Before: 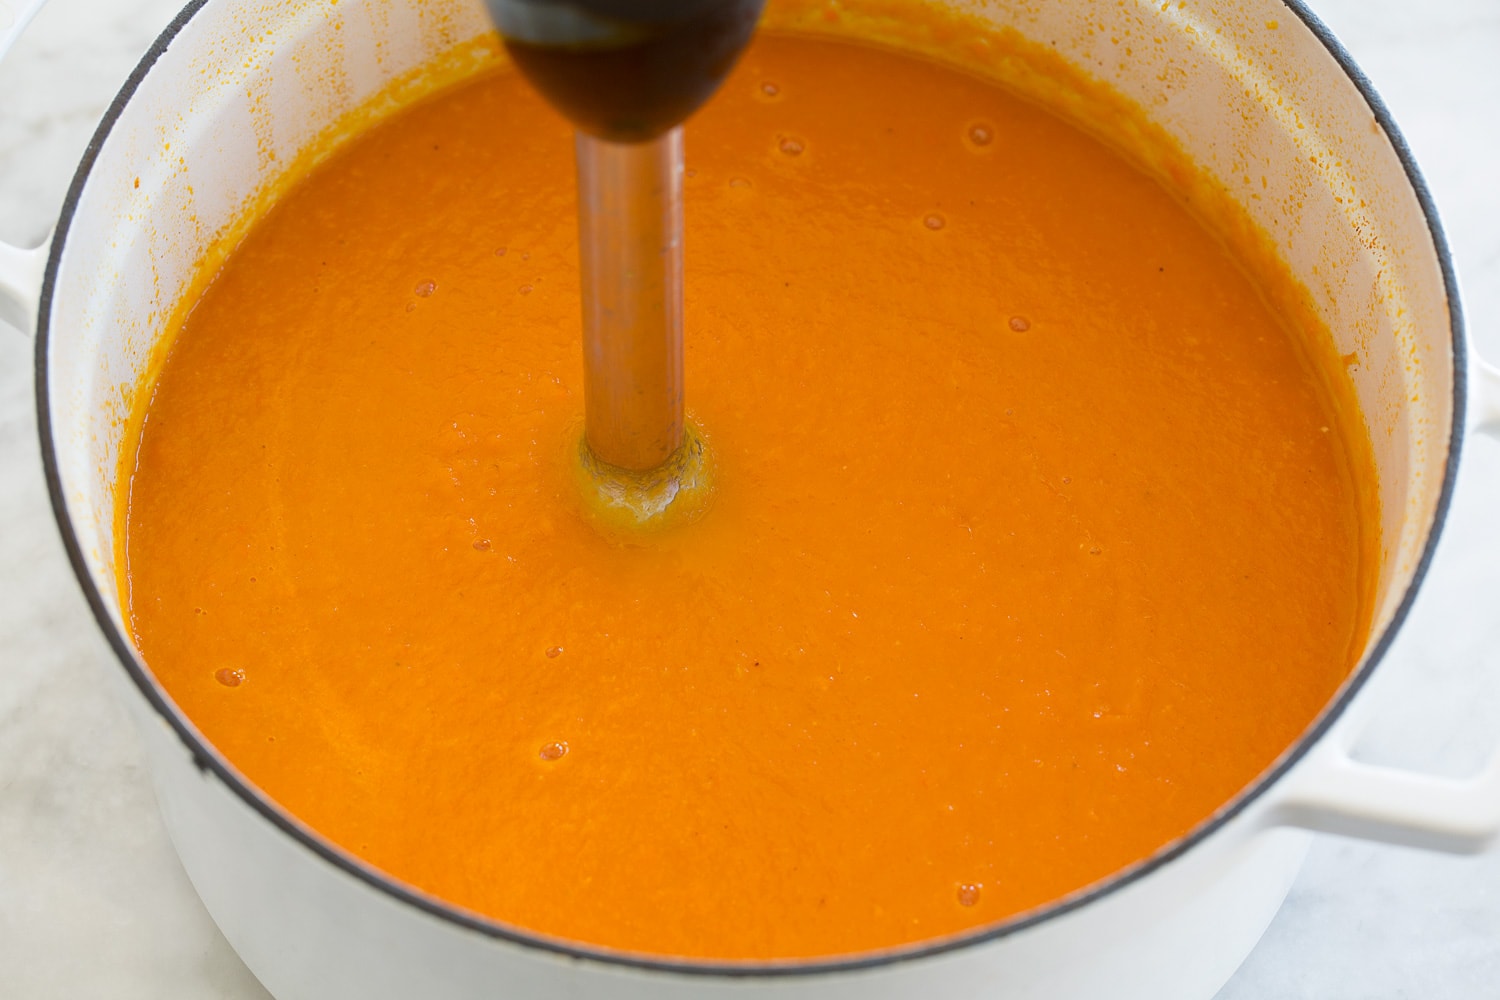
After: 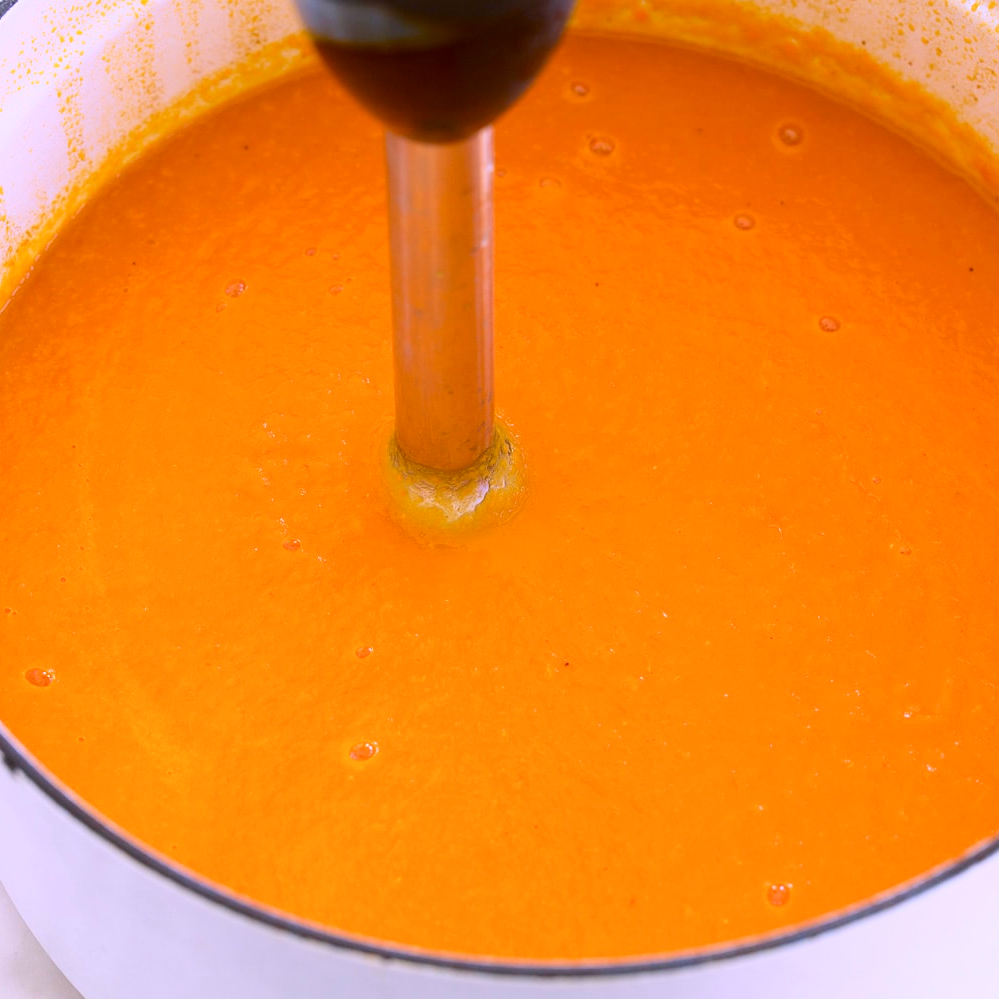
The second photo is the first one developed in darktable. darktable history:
tone curve: curves: ch0 [(0, 0) (0.091, 0.077) (0.517, 0.574) (0.745, 0.82) (0.844, 0.908) (0.909, 0.942) (1, 0.973)]; ch1 [(0, 0) (0.437, 0.404) (0.5, 0.5) (0.534, 0.554) (0.58, 0.603) (0.616, 0.649) (1, 1)]; ch2 [(0, 0) (0.442, 0.415) (0.5, 0.5) (0.535, 0.557) (0.585, 0.62) (1, 1)], color space Lab, independent channels, preserve colors none
white balance: red 1.042, blue 1.17
crop and rotate: left 12.673%, right 20.66%
